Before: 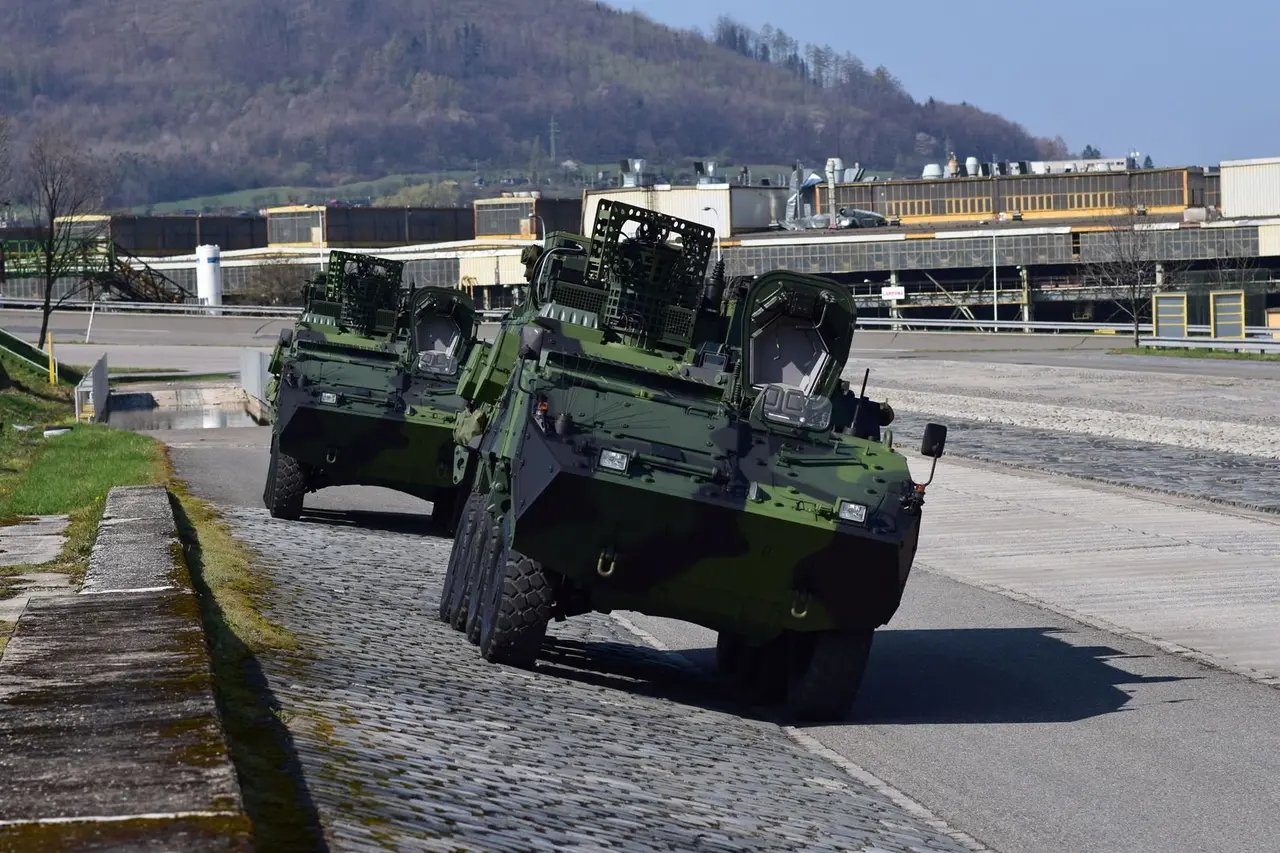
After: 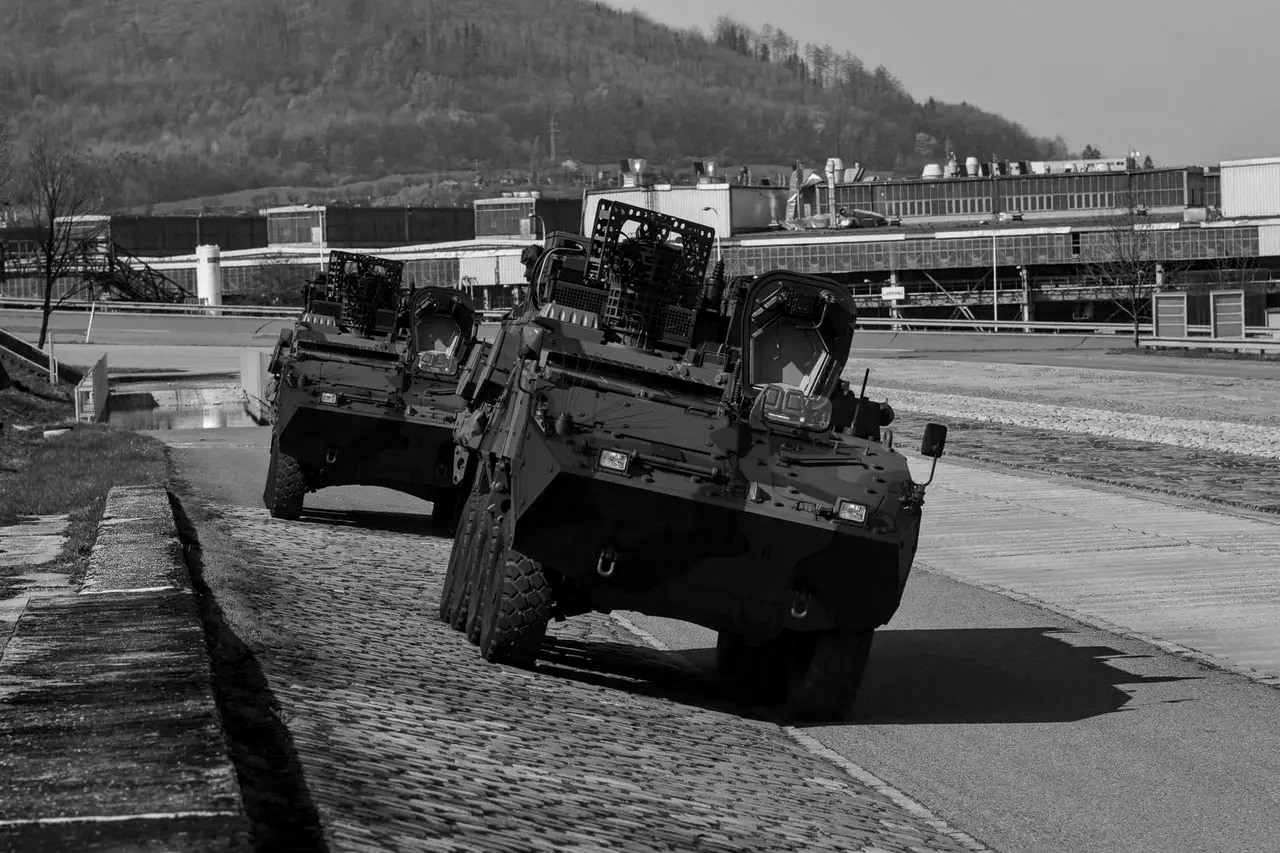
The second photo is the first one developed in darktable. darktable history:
local contrast: on, module defaults
tone curve: curves: ch0 [(0, 0) (0.003, 0.002) (0.011, 0.009) (0.025, 0.021) (0.044, 0.037) (0.069, 0.058) (0.1, 0.084) (0.136, 0.114) (0.177, 0.149) (0.224, 0.188) (0.277, 0.232) (0.335, 0.281) (0.399, 0.341) (0.468, 0.416) (0.543, 0.496) (0.623, 0.574) (0.709, 0.659) (0.801, 0.754) (0.898, 0.876) (1, 1)], preserve colors none
color calibration: output gray [0.246, 0.254, 0.501, 0], gray › normalize channels true, illuminant same as pipeline (D50), adaptation XYZ, x 0.346, y 0.359, gamut compression 0
